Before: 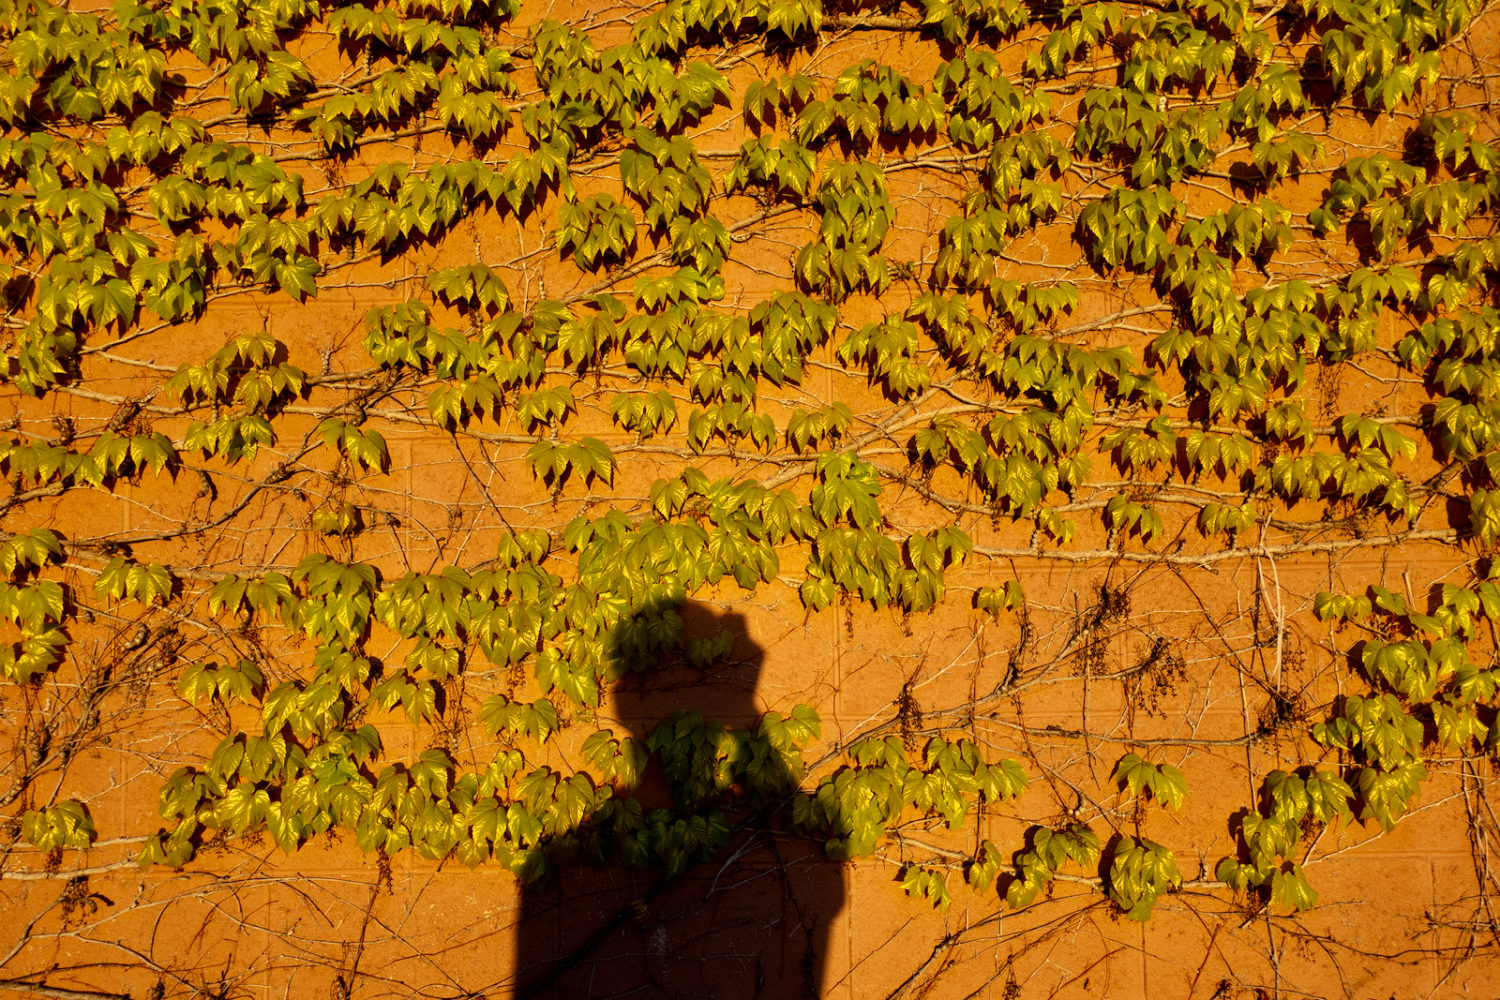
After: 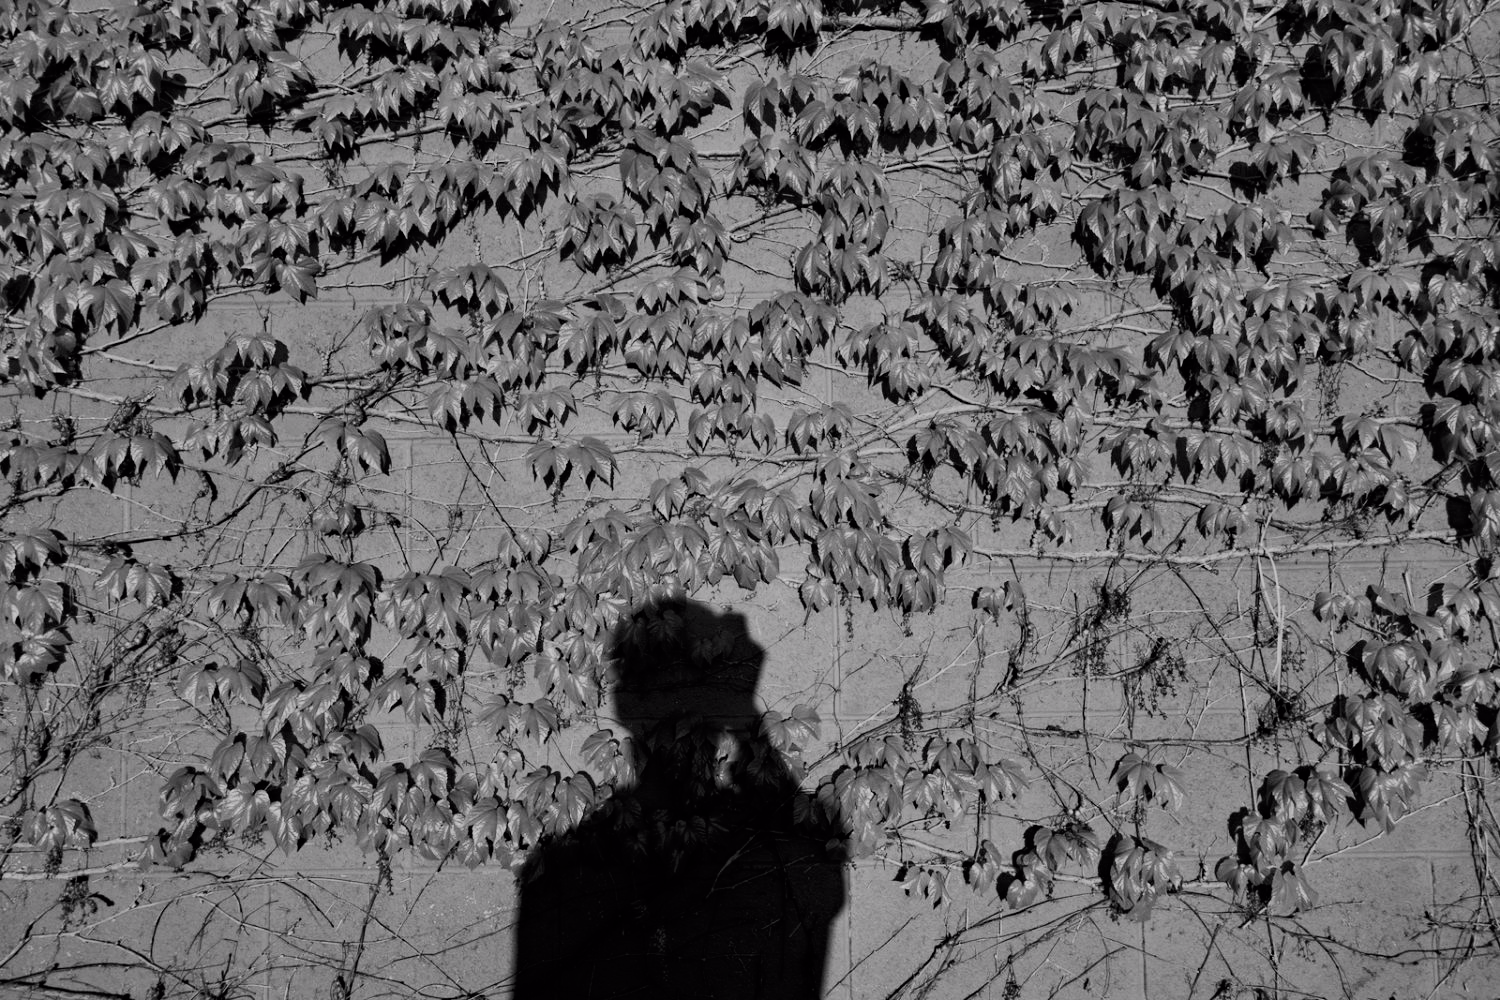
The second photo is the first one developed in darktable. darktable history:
tone curve: curves: ch0 [(0, 0) (0.052, 0.018) (0.236, 0.207) (0.41, 0.417) (0.485, 0.518) (0.54, 0.584) (0.625, 0.666) (0.845, 0.828) (0.994, 0.964)]; ch1 [(0, 0.055) (0.15, 0.117) (0.317, 0.34) (0.382, 0.408) (0.434, 0.441) (0.472, 0.479) (0.498, 0.501) (0.557, 0.558) (0.616, 0.59) (0.739, 0.7) (0.873, 0.857) (1, 0.928)]; ch2 [(0, 0) (0.352, 0.403) (0.447, 0.466) (0.482, 0.482) (0.528, 0.526) (0.586, 0.577) (0.618, 0.621) (0.785, 0.747) (1, 1)], color space Lab, independent channels, preserve colors none
color calibration: output gray [0.23, 0.37, 0.4, 0], gray › normalize channels true, illuminant same as pipeline (D50), adaptation XYZ, x 0.346, y 0.359, gamut compression 0
shadows and highlights: shadows 0, highlights 40
haze removal: strength 0.29, distance 0.25, compatibility mode true, adaptive false
